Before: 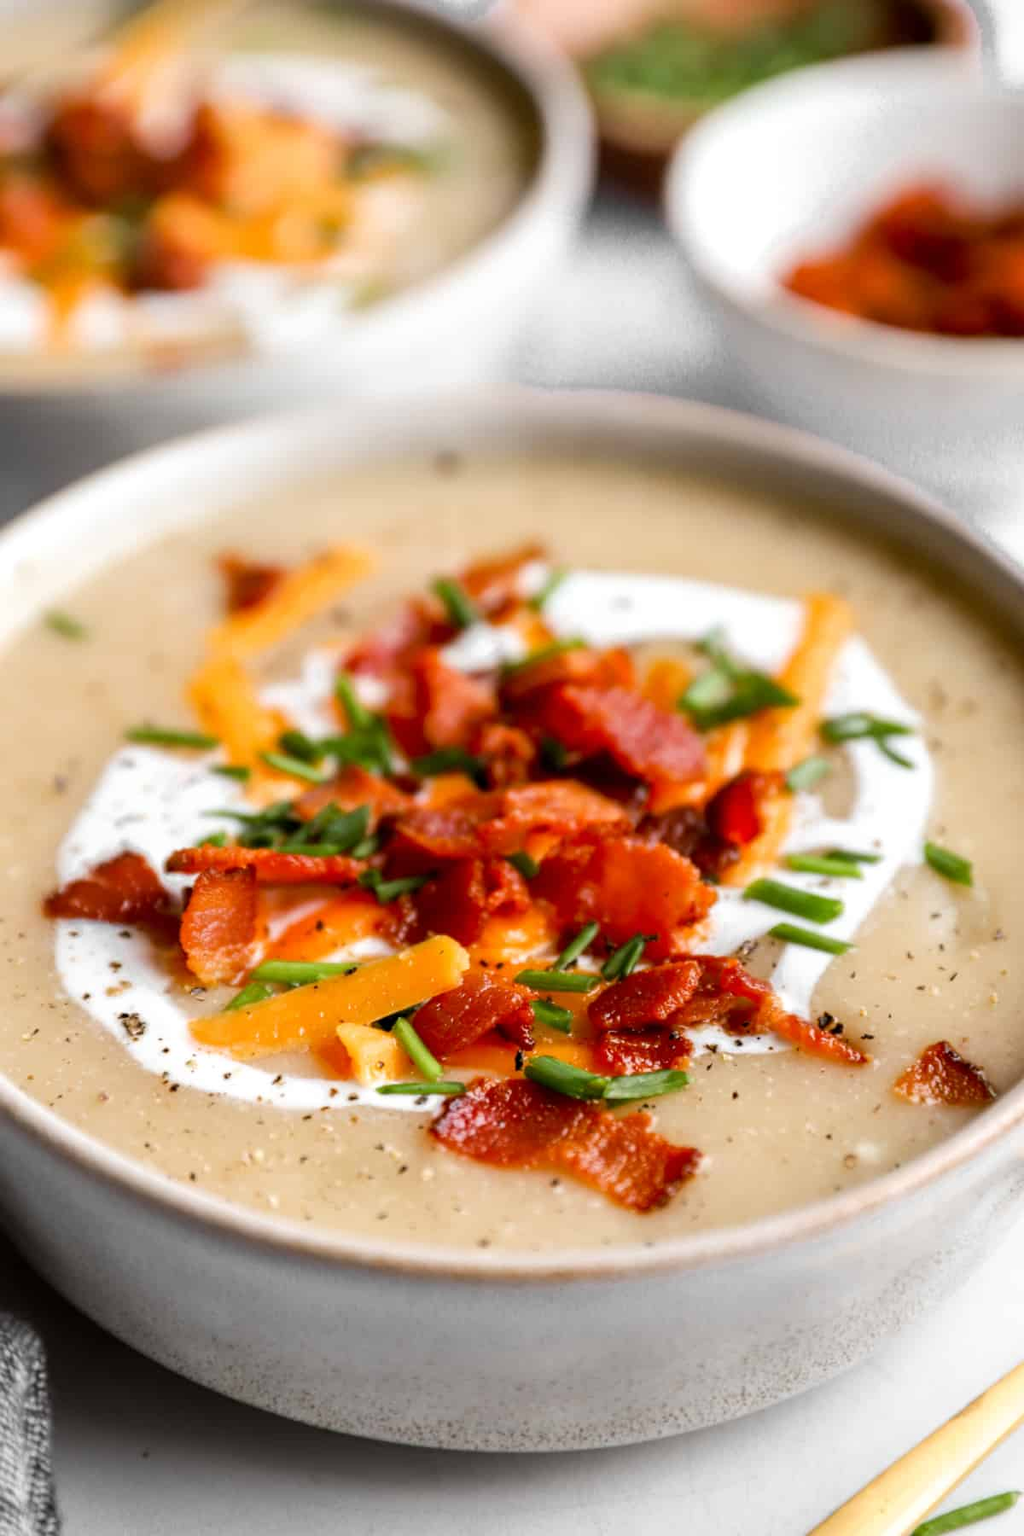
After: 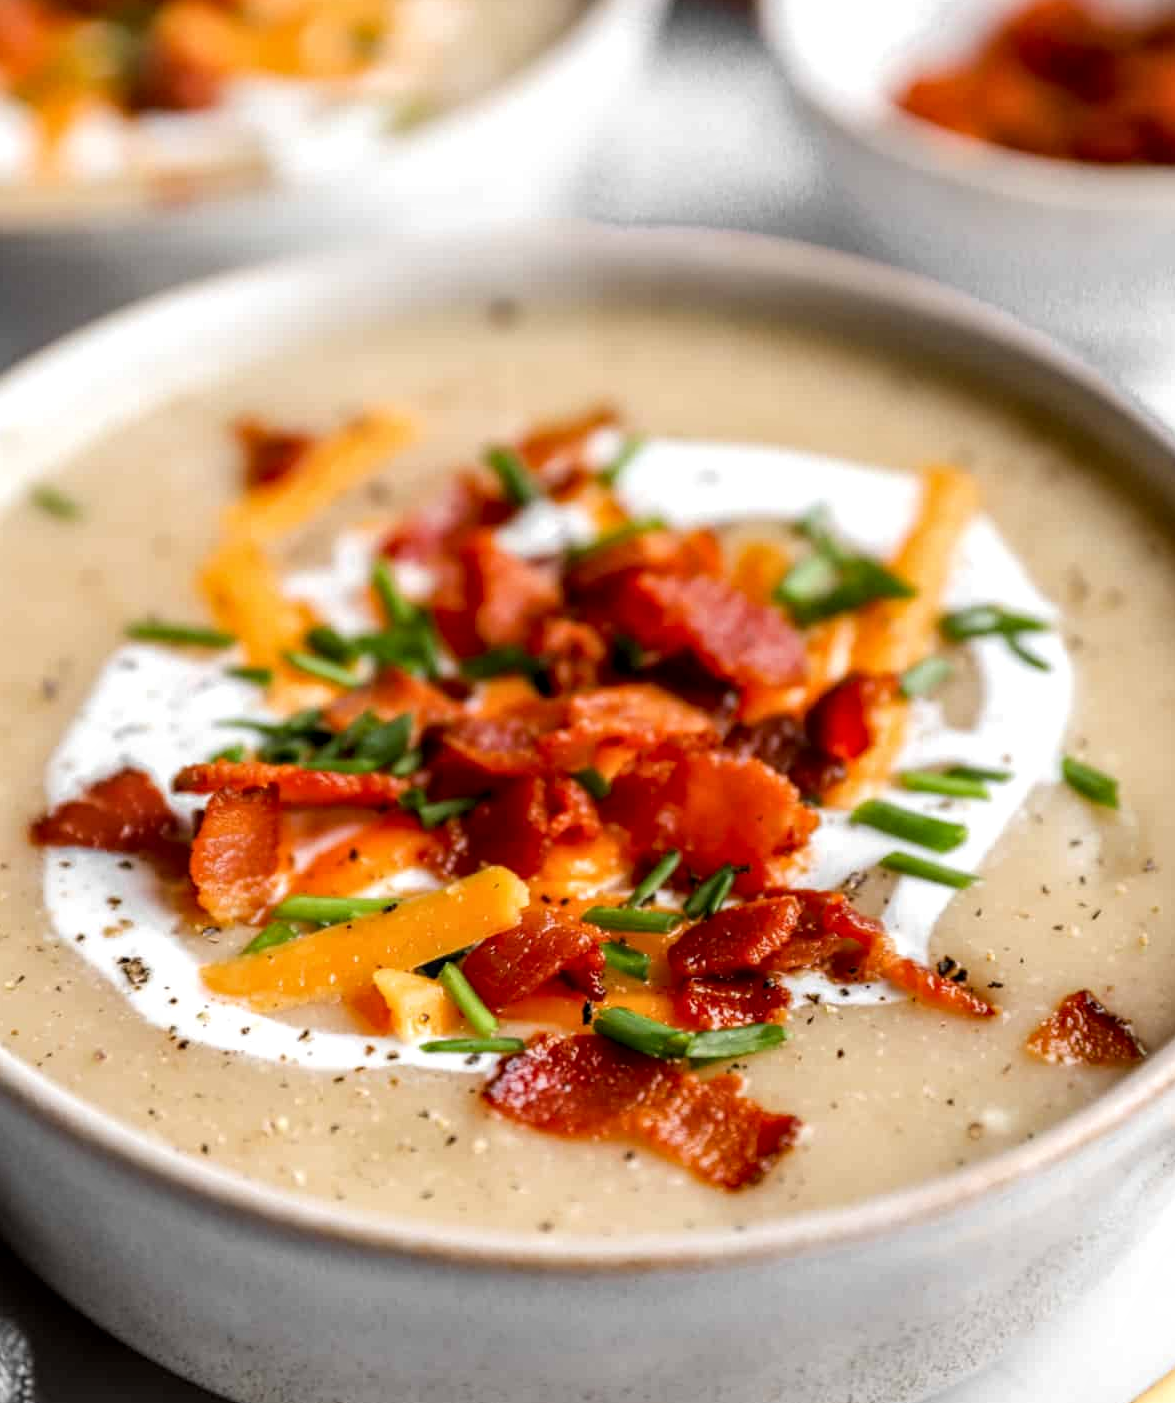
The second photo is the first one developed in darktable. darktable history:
crop and rotate: left 1.814%, top 12.818%, right 0.25%, bottom 9.225%
local contrast: on, module defaults
